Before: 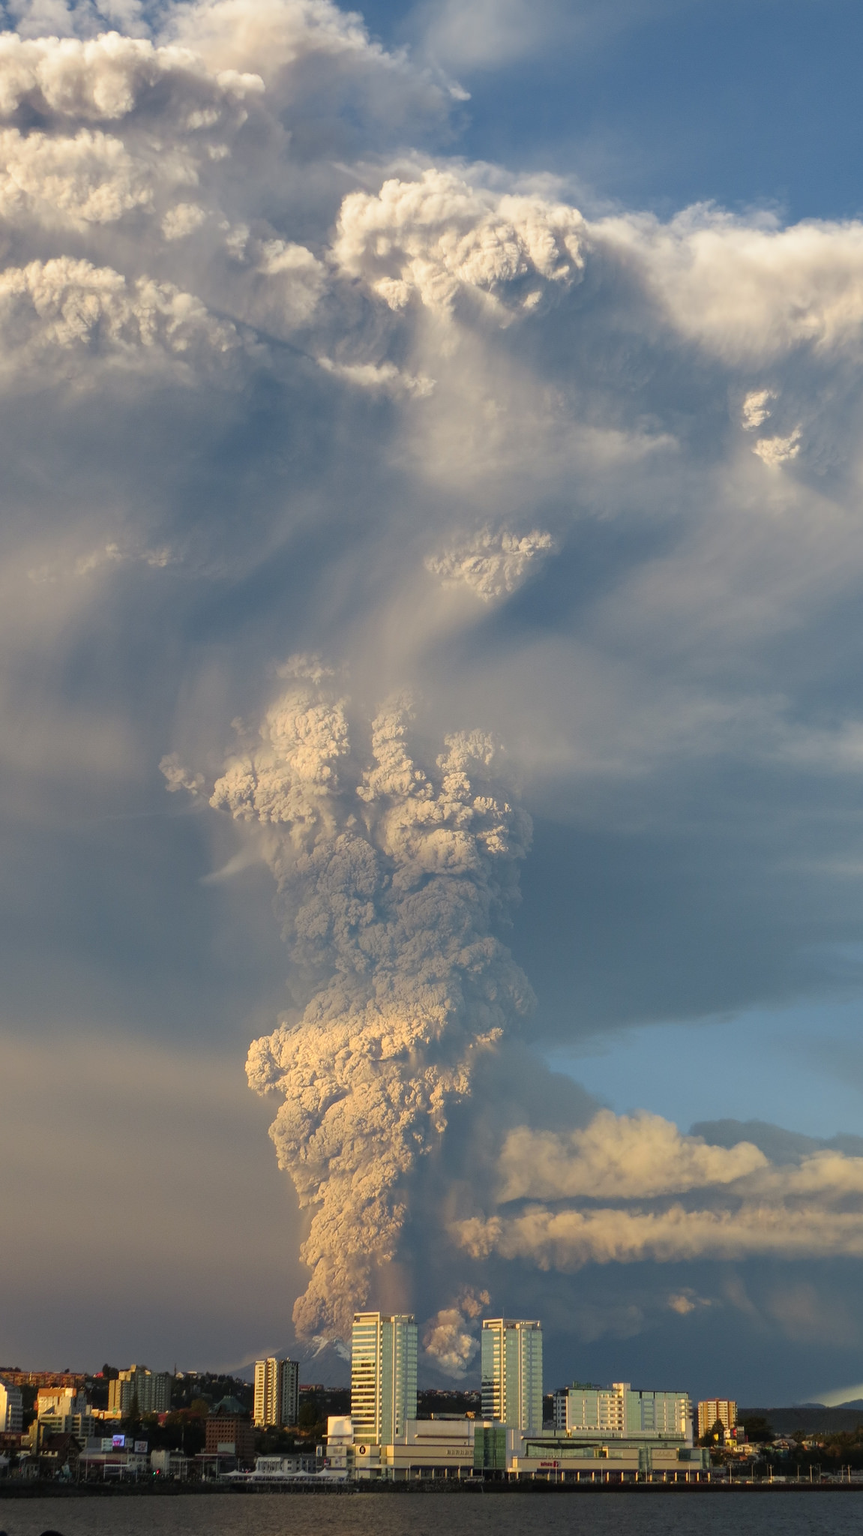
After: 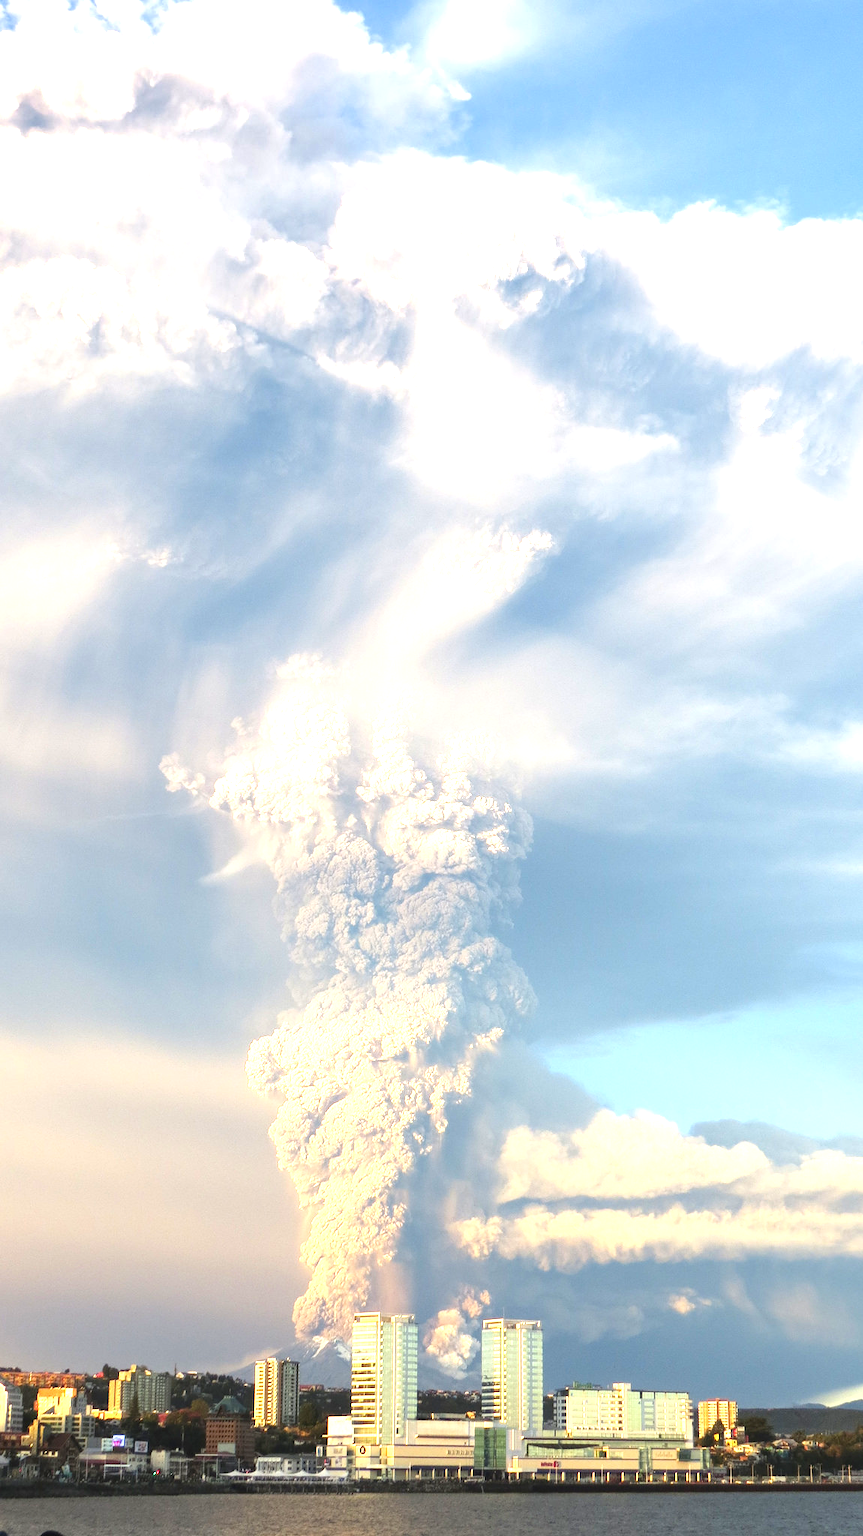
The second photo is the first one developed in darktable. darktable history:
exposure: black level correction 0, exposure 1.903 EV, compensate highlight preservation false
